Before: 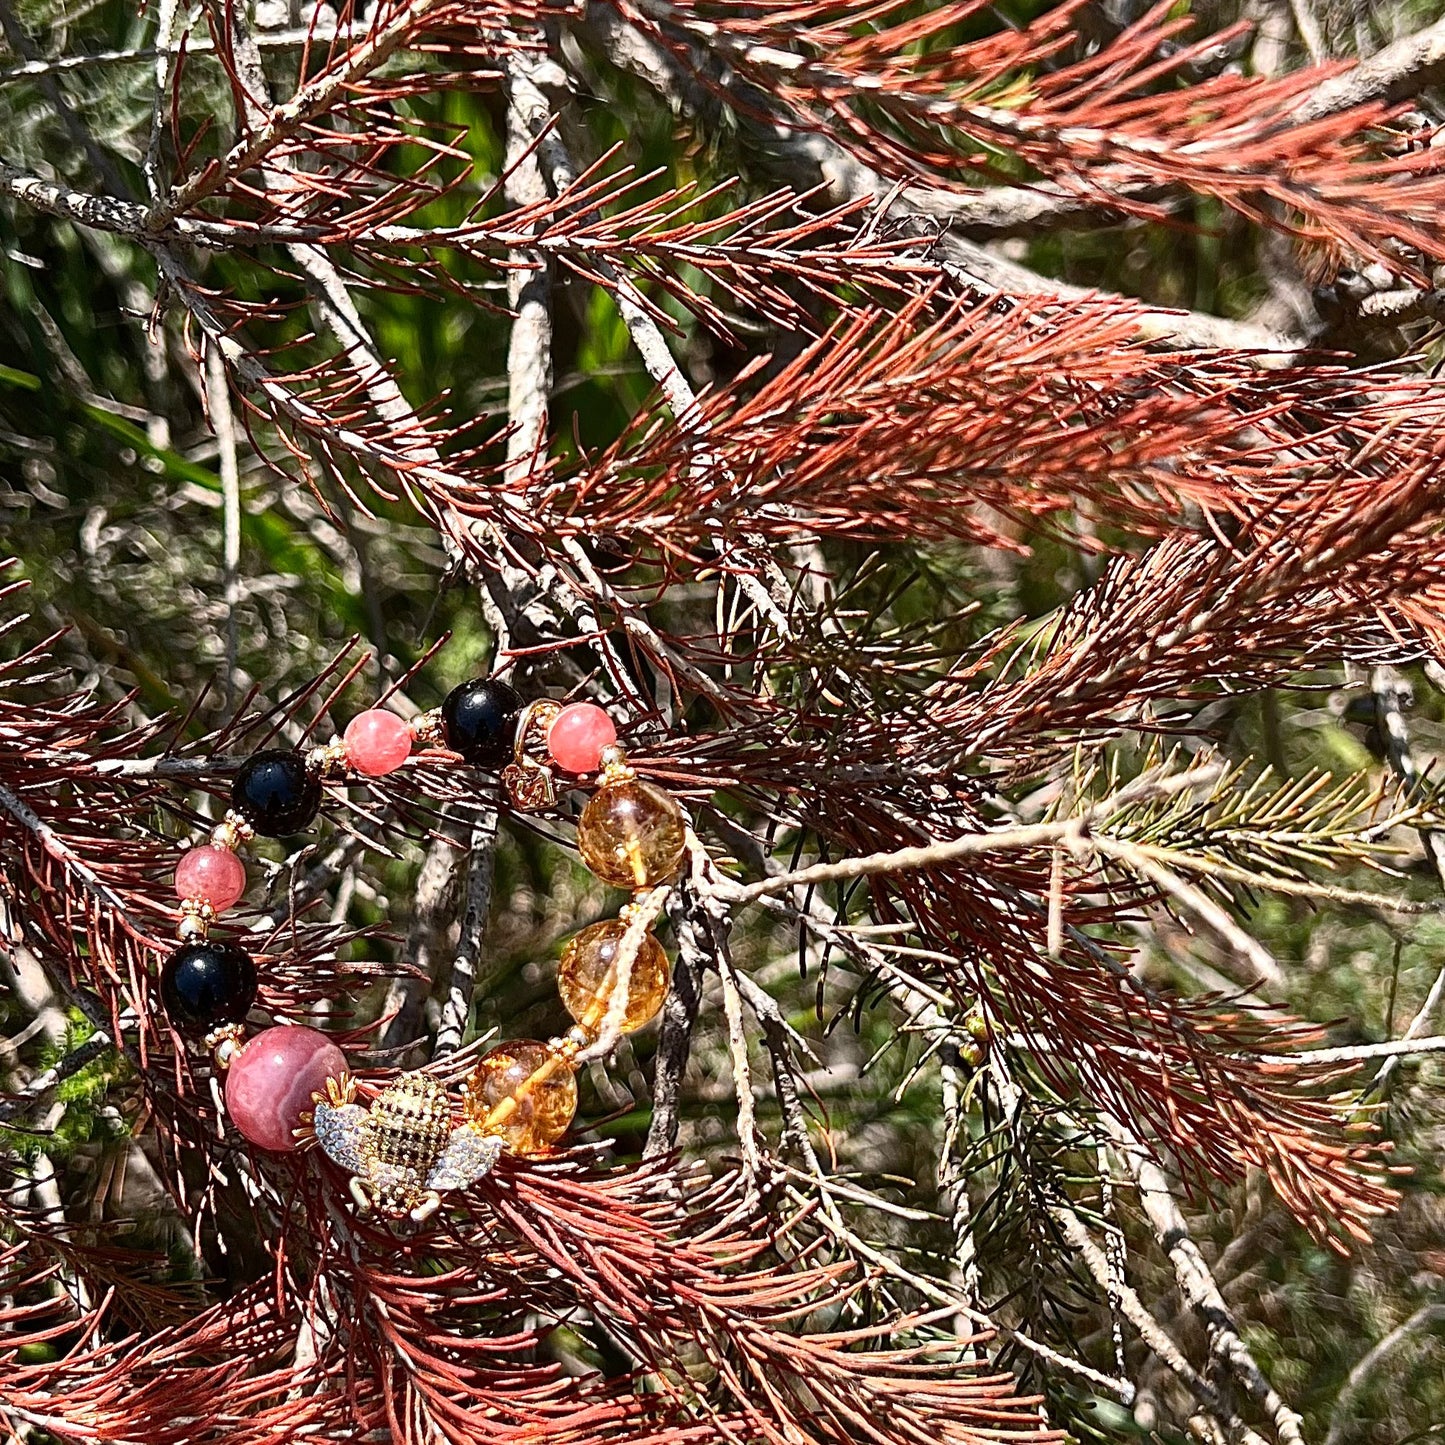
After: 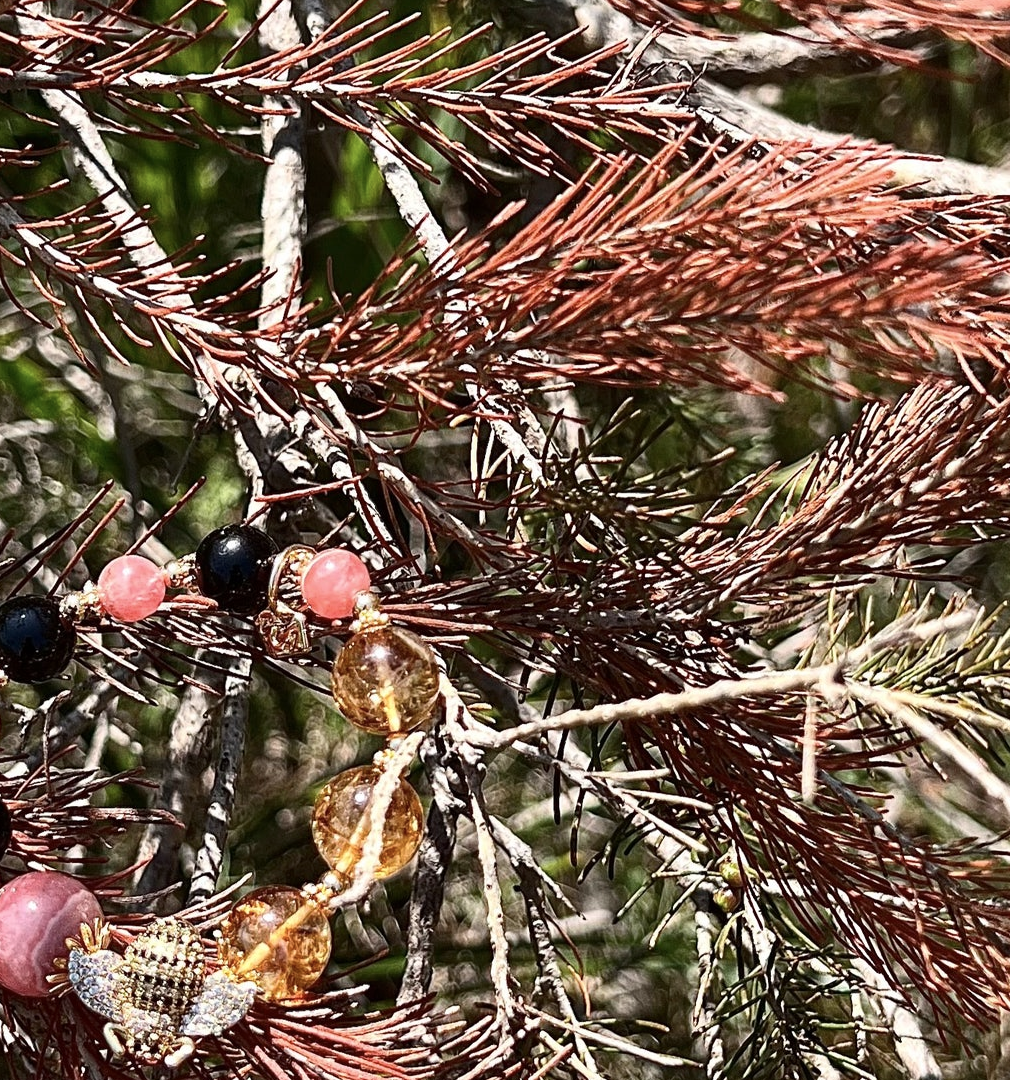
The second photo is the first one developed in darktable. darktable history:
crop and rotate: left 17.046%, top 10.659%, right 12.989%, bottom 14.553%
contrast brightness saturation: contrast 0.11, saturation -0.17
white balance: red 1, blue 1
